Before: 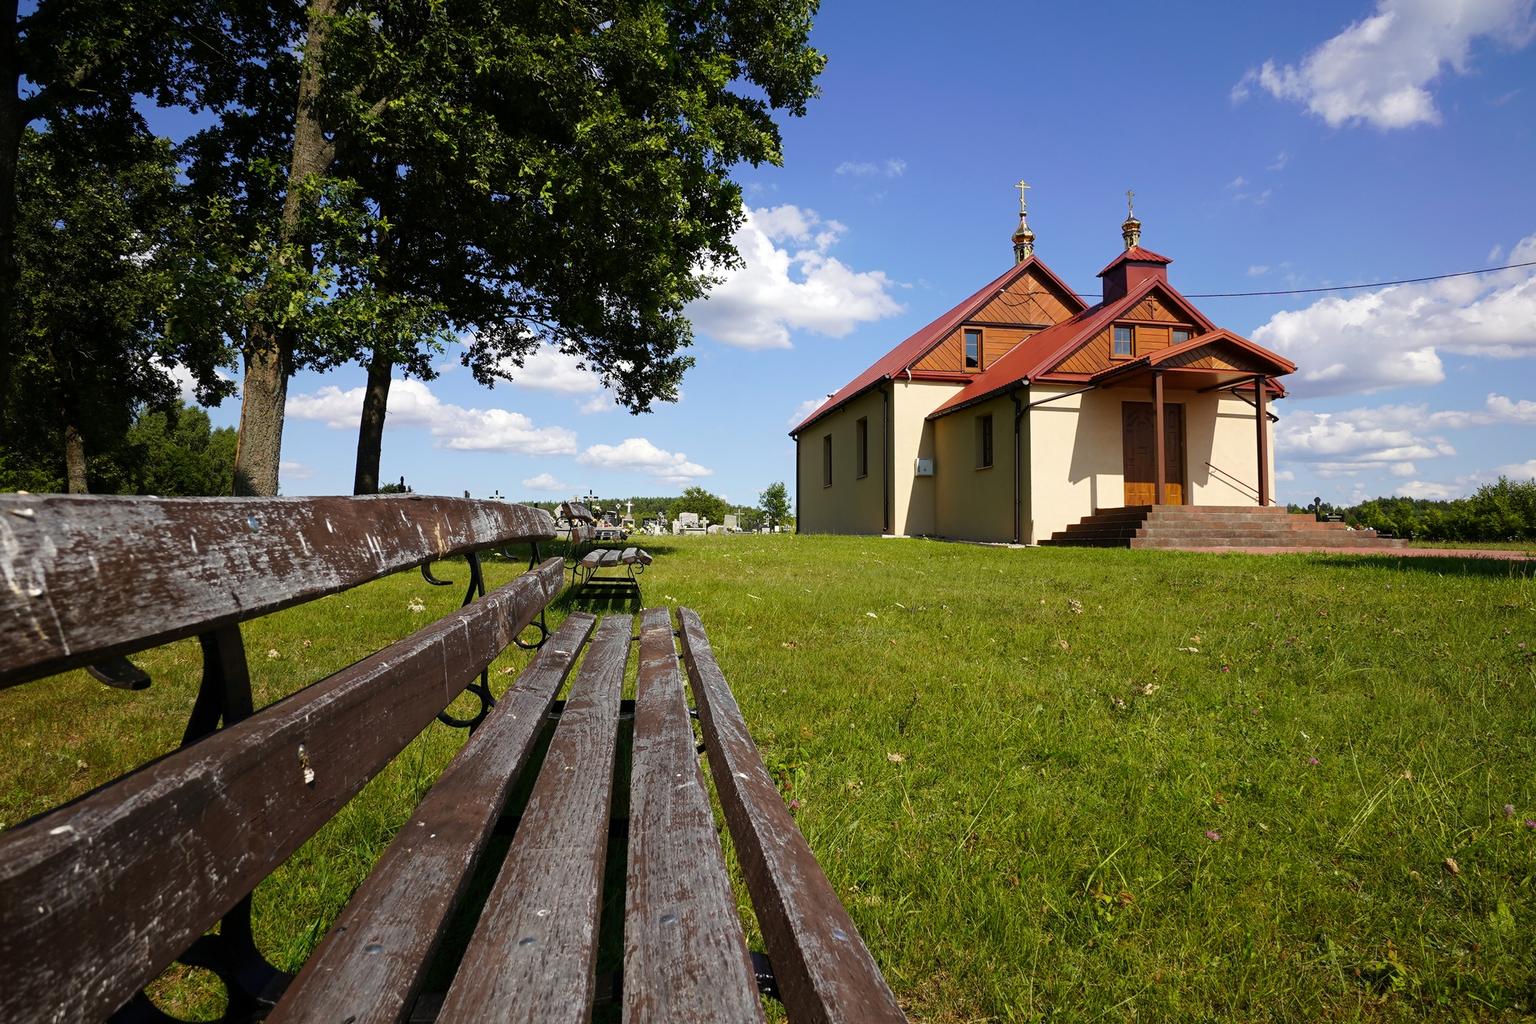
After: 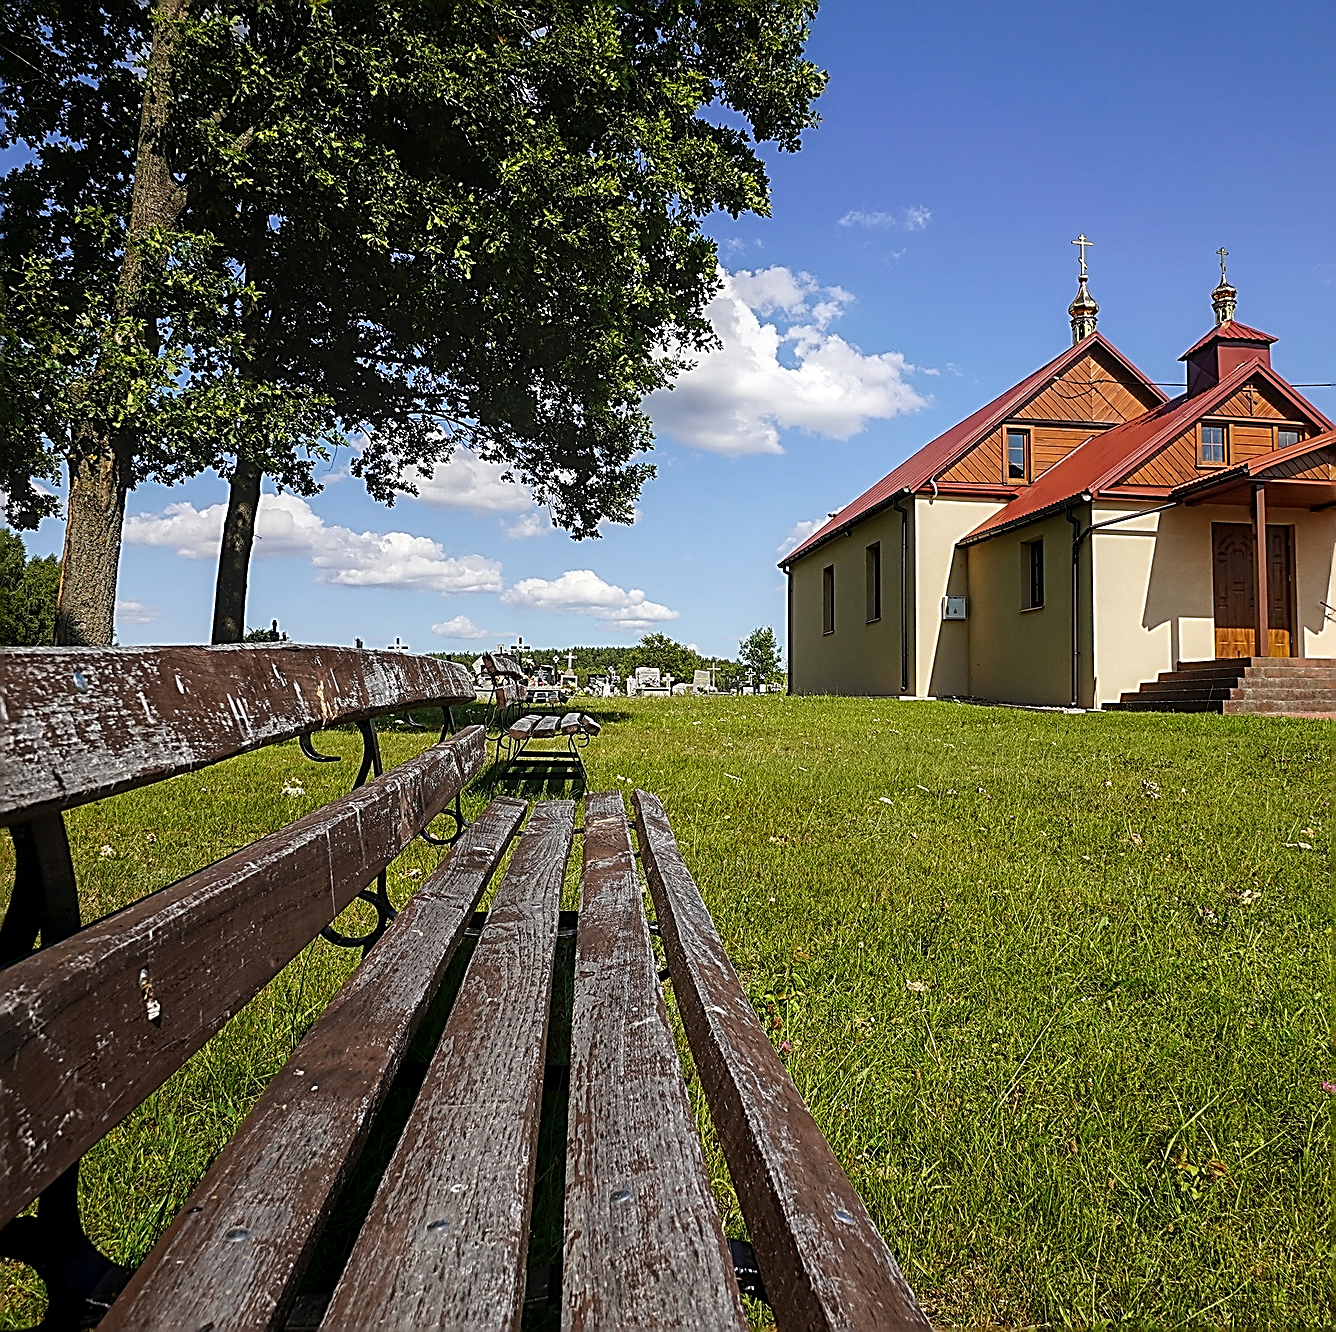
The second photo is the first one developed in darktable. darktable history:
crop and rotate: left 12.491%, right 20.69%
local contrast: on, module defaults
sharpen: amount 1.982
